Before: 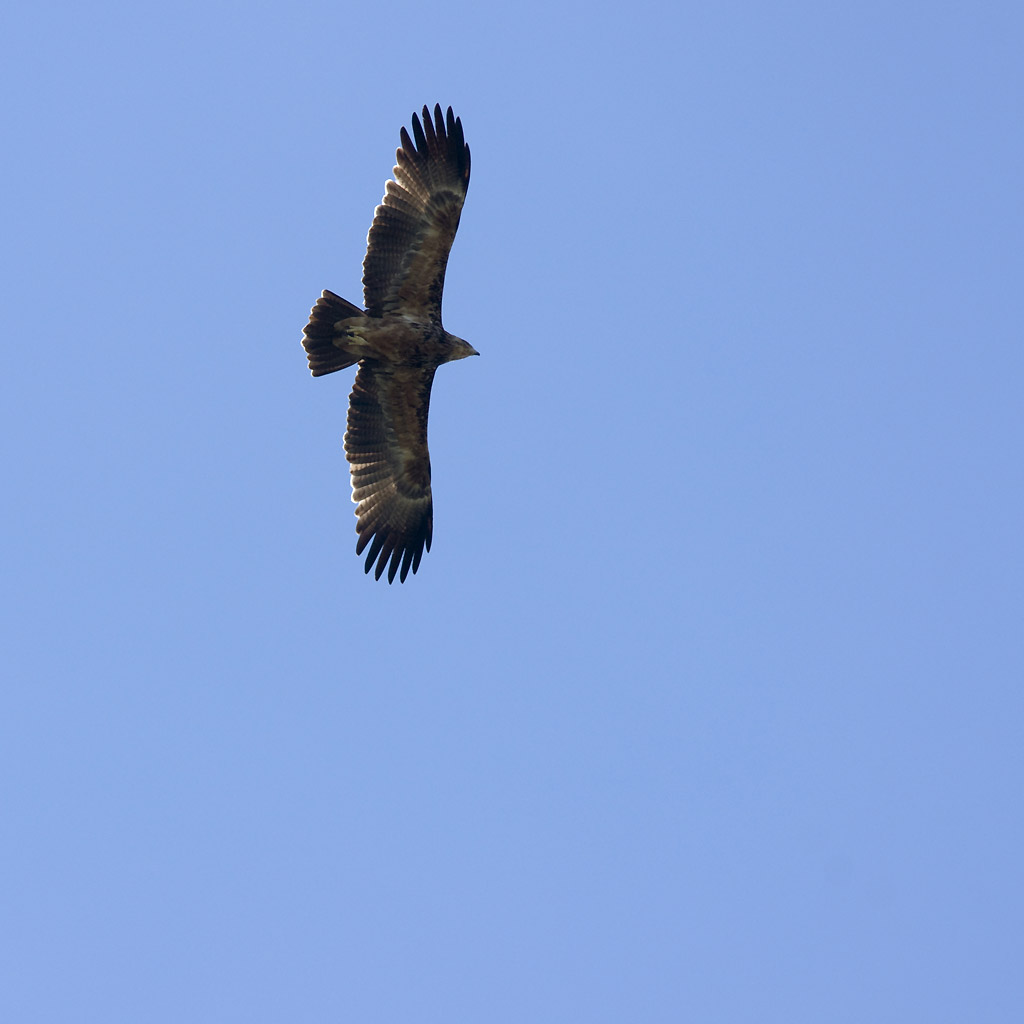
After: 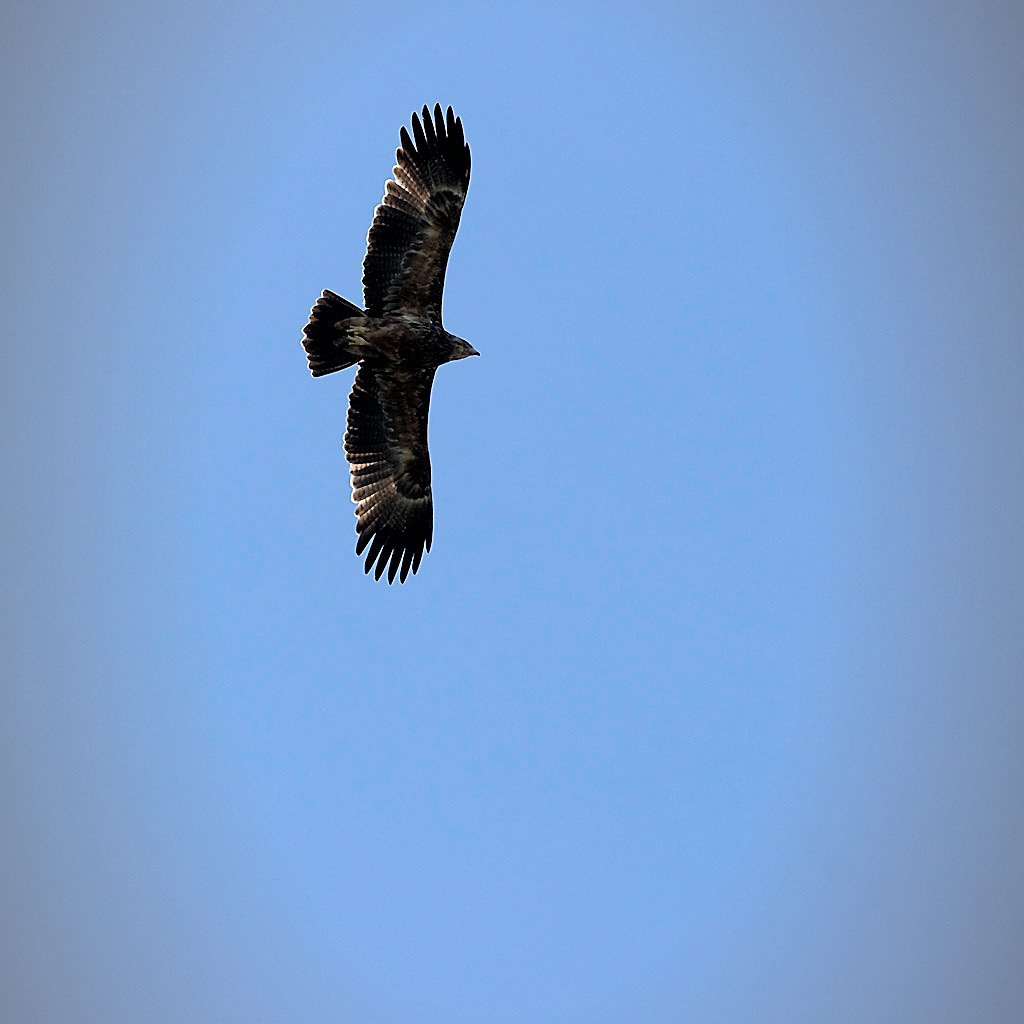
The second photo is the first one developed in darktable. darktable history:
vignetting: fall-off start 97%, fall-off radius 100%, width/height ratio 0.609, unbound false
filmic rgb: black relative exposure -4.93 EV, white relative exposure 2.84 EV, hardness 3.72
sharpen: radius 1.4, amount 1.25, threshold 0.7
